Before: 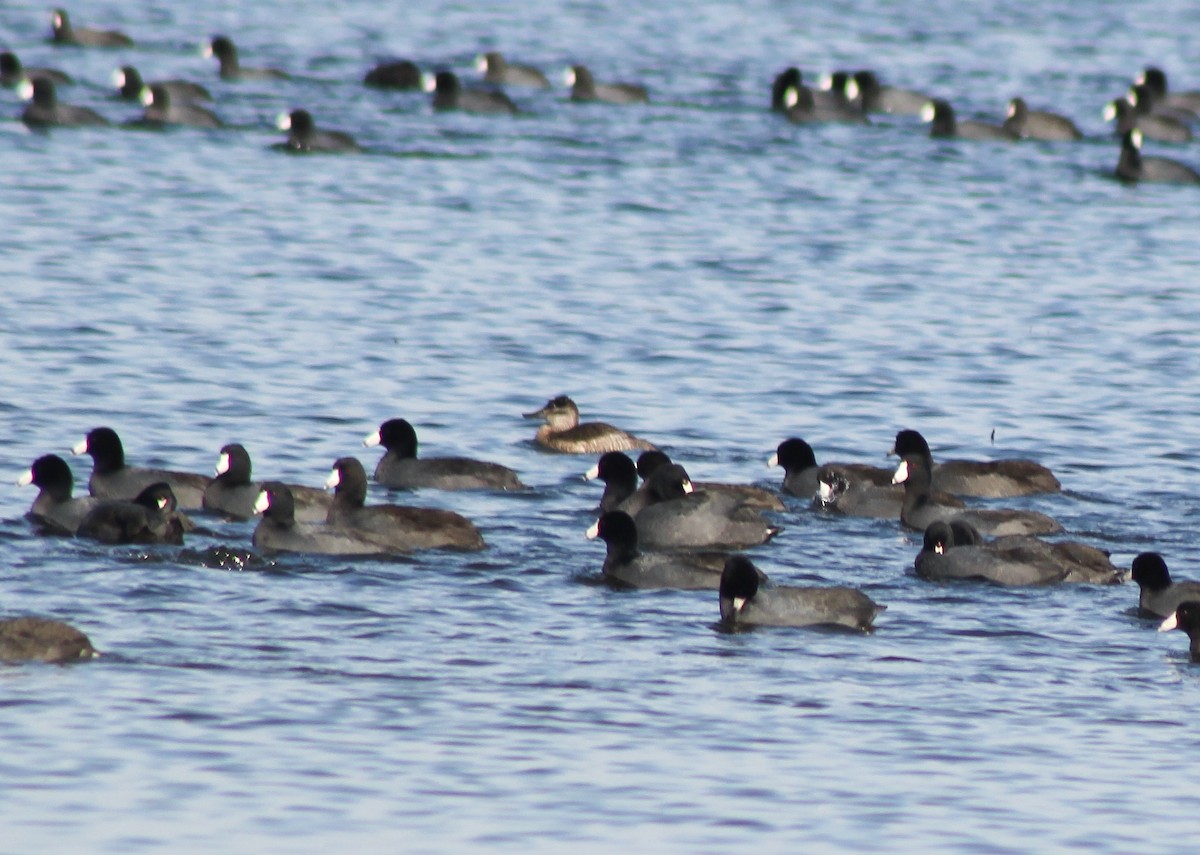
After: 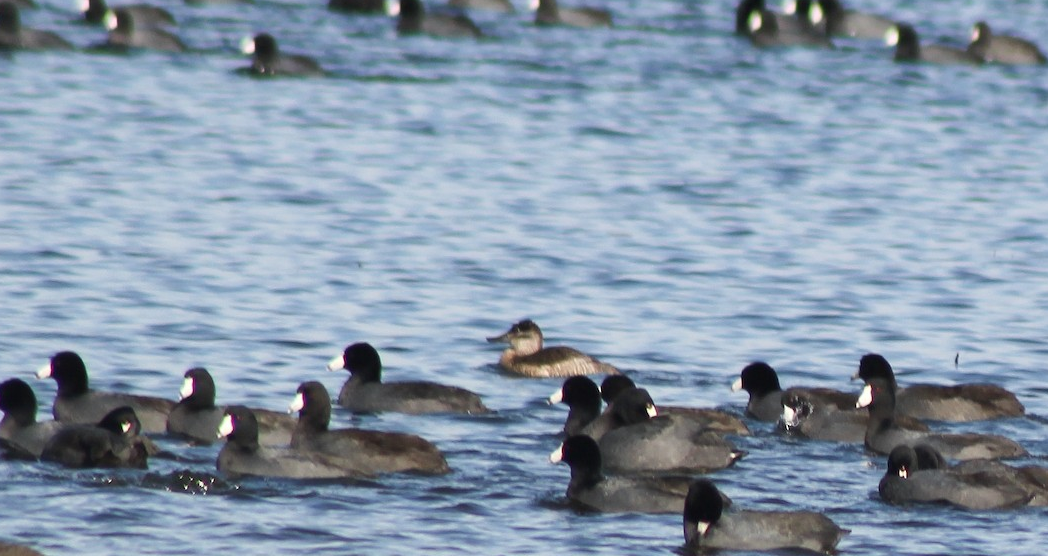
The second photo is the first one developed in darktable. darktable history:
crop: left 3.029%, top 8.971%, right 9.62%, bottom 25.899%
